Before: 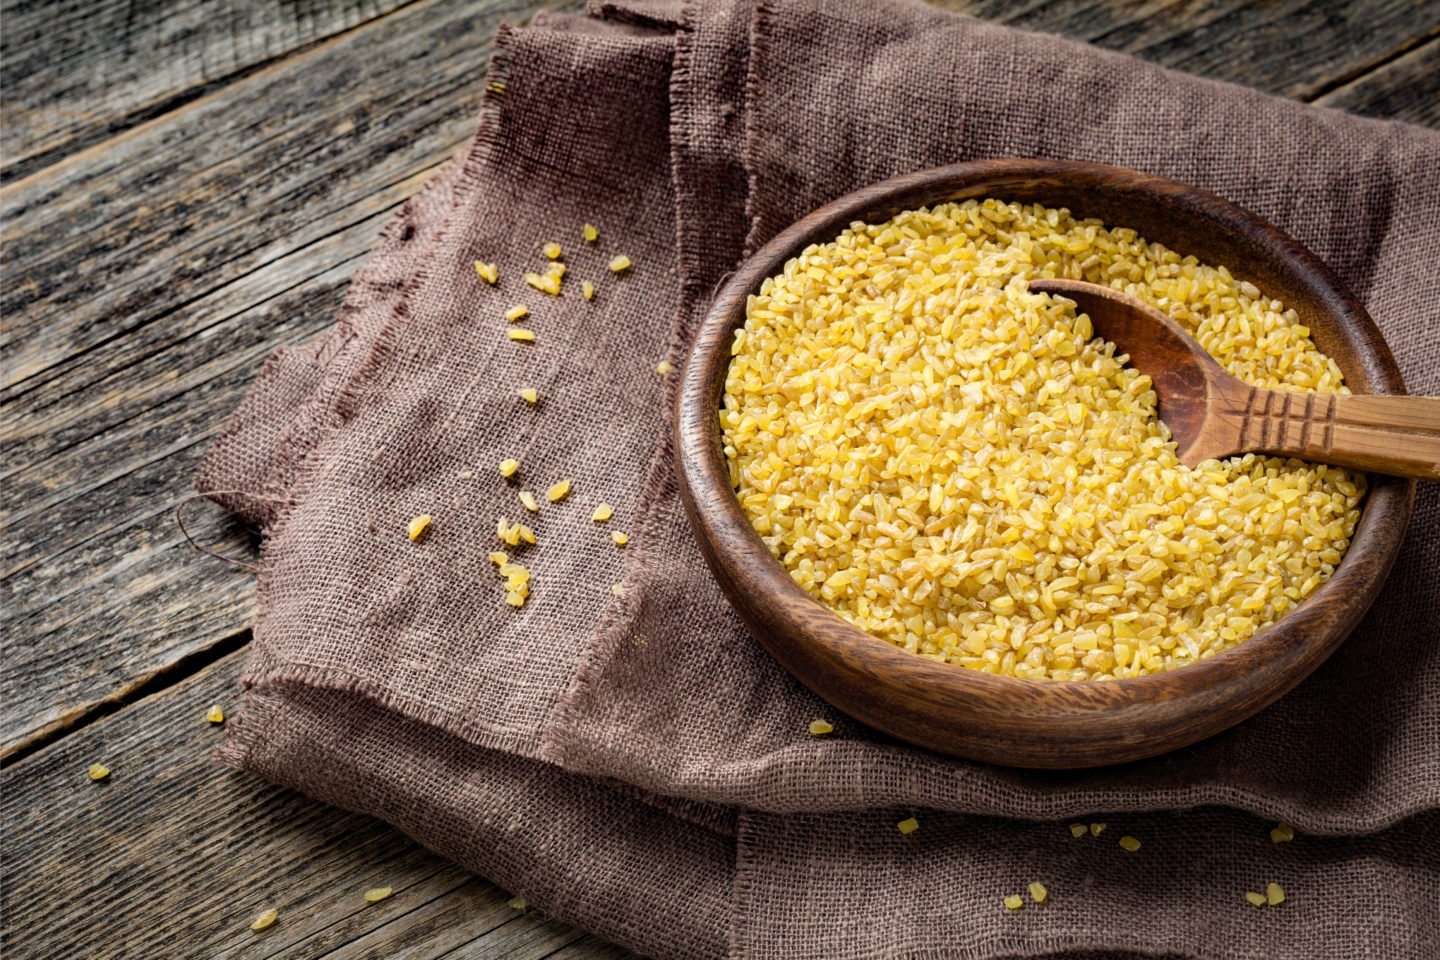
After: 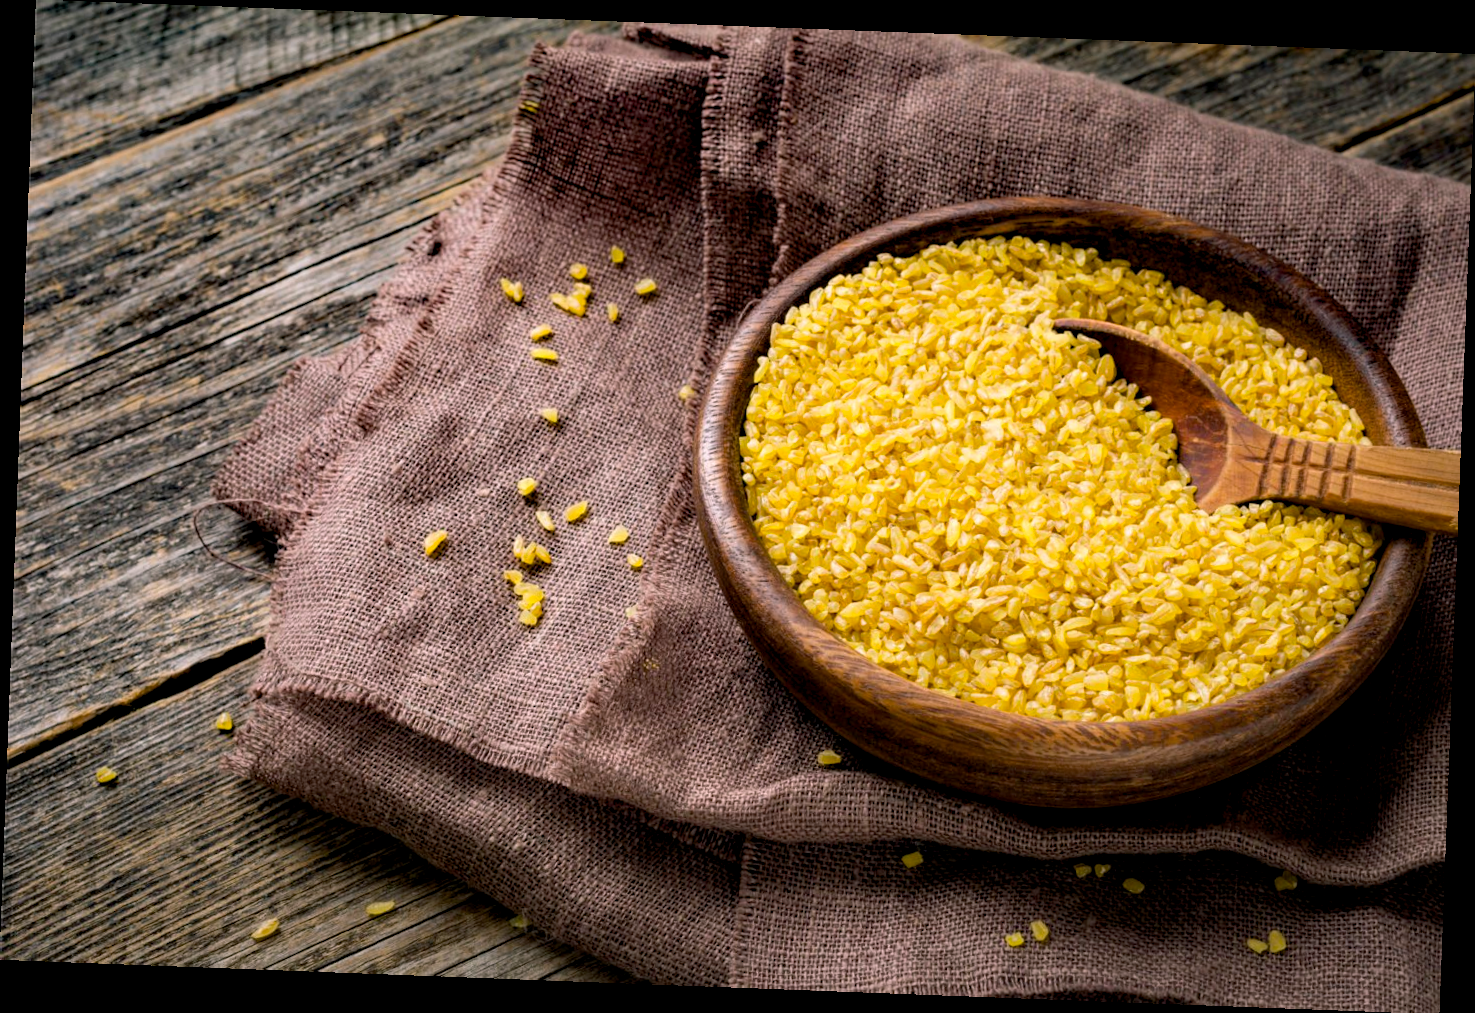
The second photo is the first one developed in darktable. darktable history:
rotate and perspective: rotation 2.17°, automatic cropping off
color balance rgb: shadows lift › chroma 2%, shadows lift › hue 217.2°, power › chroma 0.25%, power › hue 60°, highlights gain › chroma 1.5%, highlights gain › hue 309.6°, global offset › luminance -0.5%, perceptual saturation grading › global saturation 15%, global vibrance 20%
